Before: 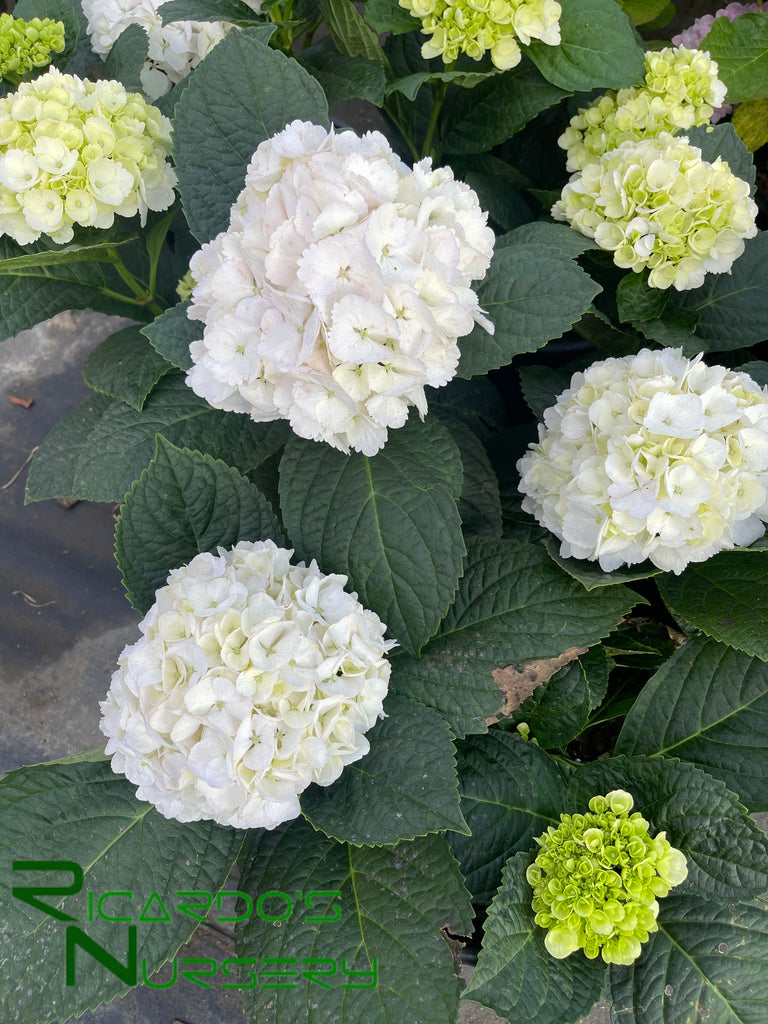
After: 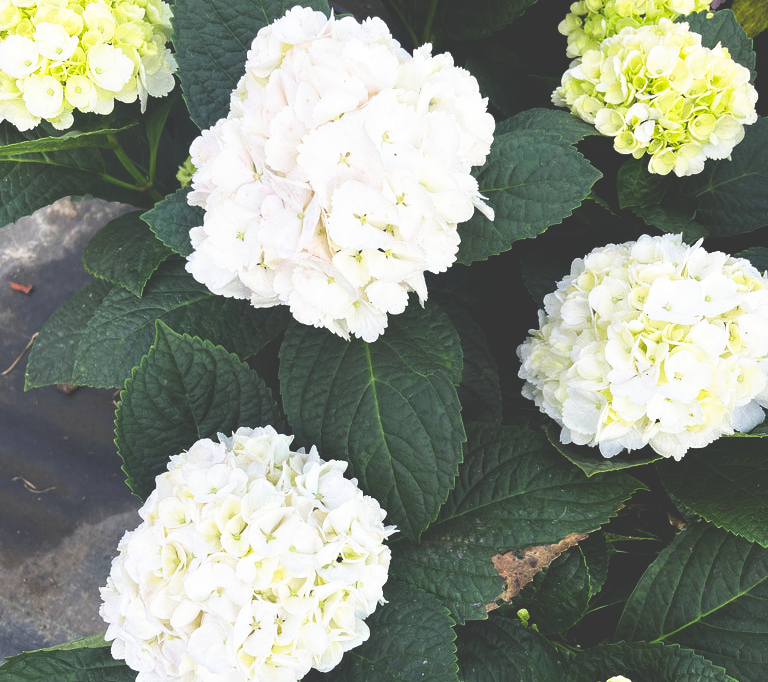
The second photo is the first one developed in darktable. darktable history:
crop: top 11.166%, bottom 22.168%
base curve: curves: ch0 [(0, 0.036) (0.007, 0.037) (0.604, 0.887) (1, 1)], preserve colors none
